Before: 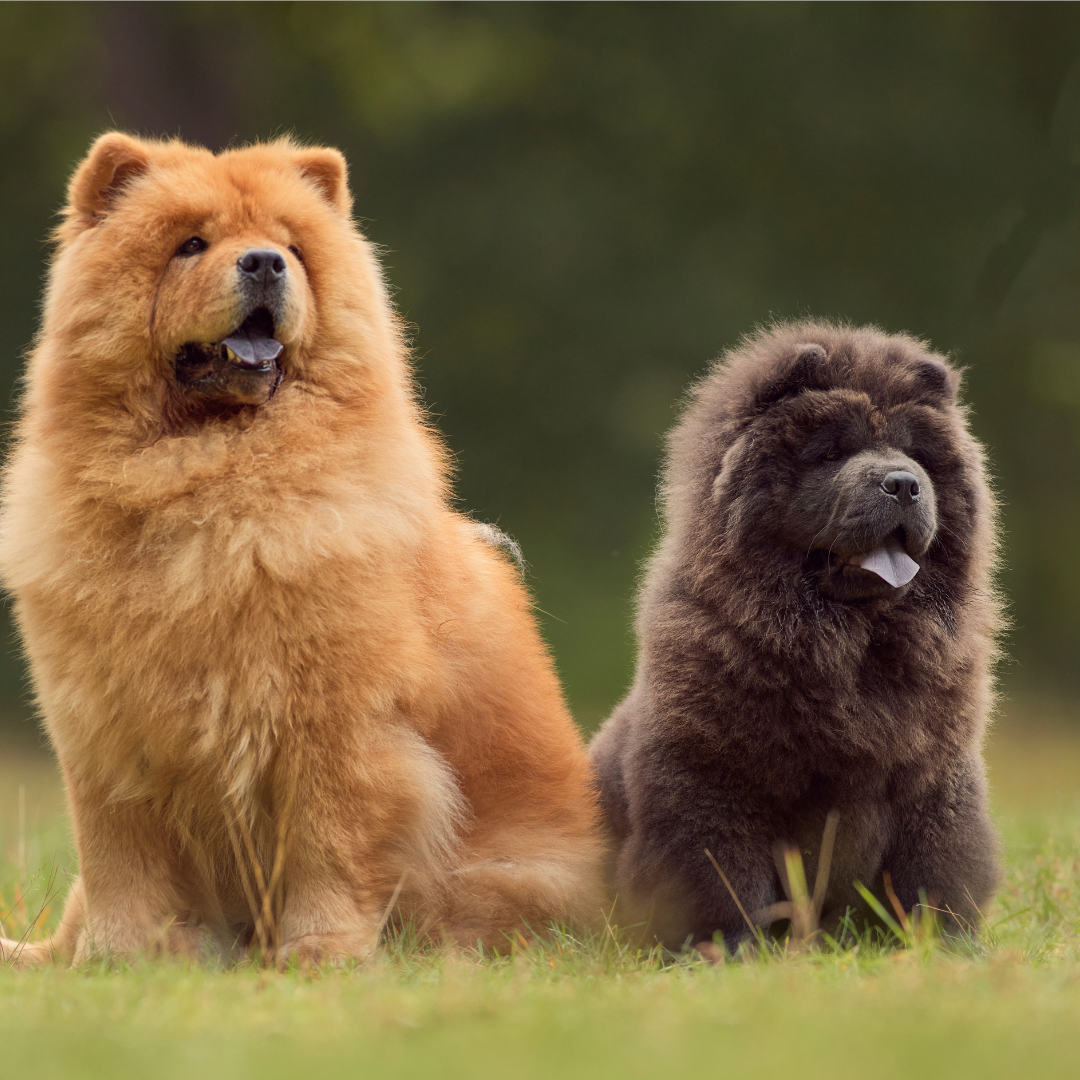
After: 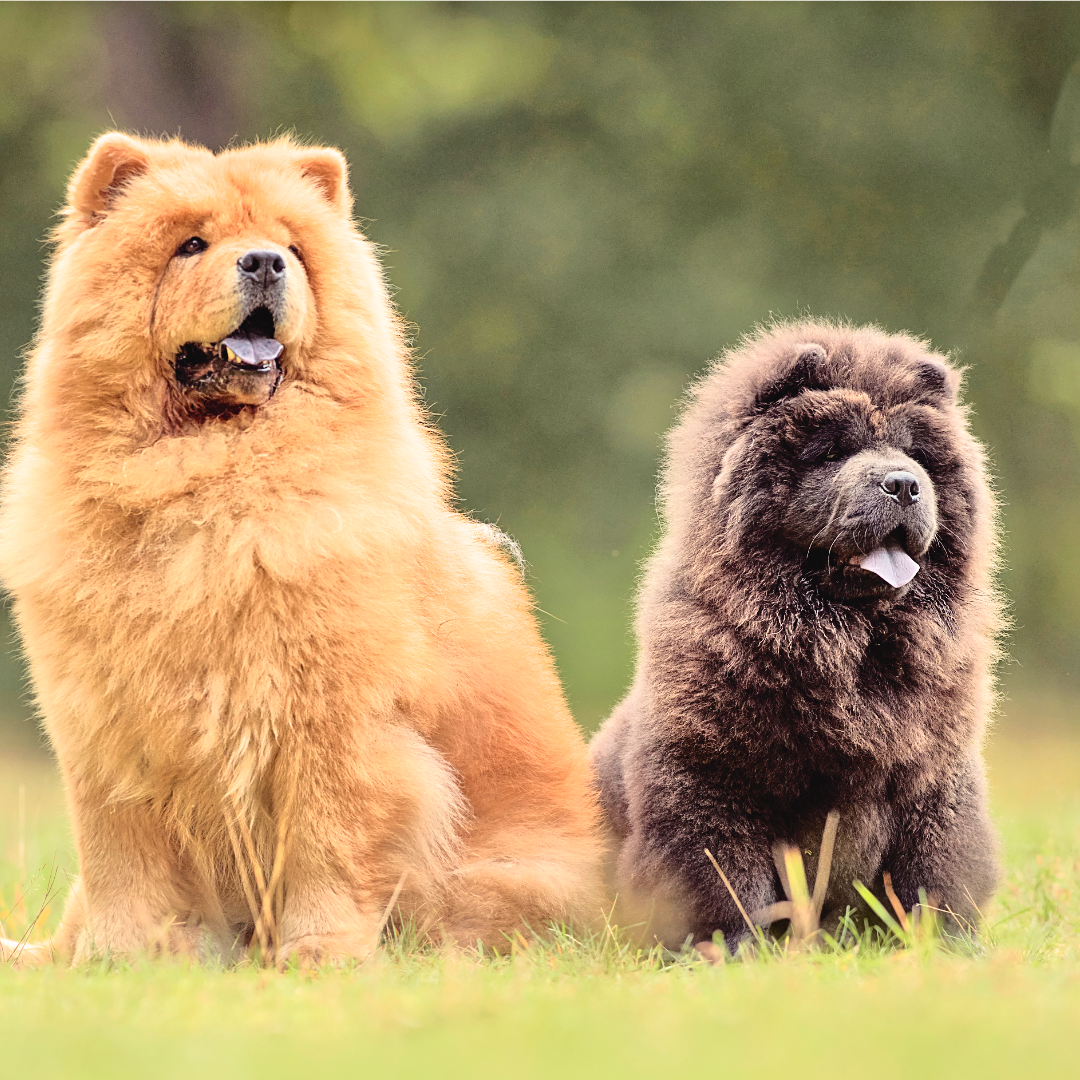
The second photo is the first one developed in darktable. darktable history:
filmic rgb: black relative exposure -7.97 EV, white relative exposure 2.45 EV, hardness 6.35, color science v6 (2022), iterations of high-quality reconstruction 0
contrast brightness saturation: contrast 0.196, brightness 0.14, saturation 0.139
tone equalizer: -7 EV 0.147 EV, -6 EV 0.621 EV, -5 EV 1.18 EV, -4 EV 1.36 EV, -3 EV 1.17 EV, -2 EV 0.6 EV, -1 EV 0.161 EV
sharpen: on, module defaults
tone curve: curves: ch0 [(0, 0) (0.003, 0.031) (0.011, 0.041) (0.025, 0.054) (0.044, 0.06) (0.069, 0.083) (0.1, 0.108) (0.136, 0.135) (0.177, 0.179) (0.224, 0.231) (0.277, 0.294) (0.335, 0.378) (0.399, 0.463) (0.468, 0.552) (0.543, 0.627) (0.623, 0.694) (0.709, 0.776) (0.801, 0.849) (0.898, 0.905) (1, 1)], color space Lab, independent channels, preserve colors none
